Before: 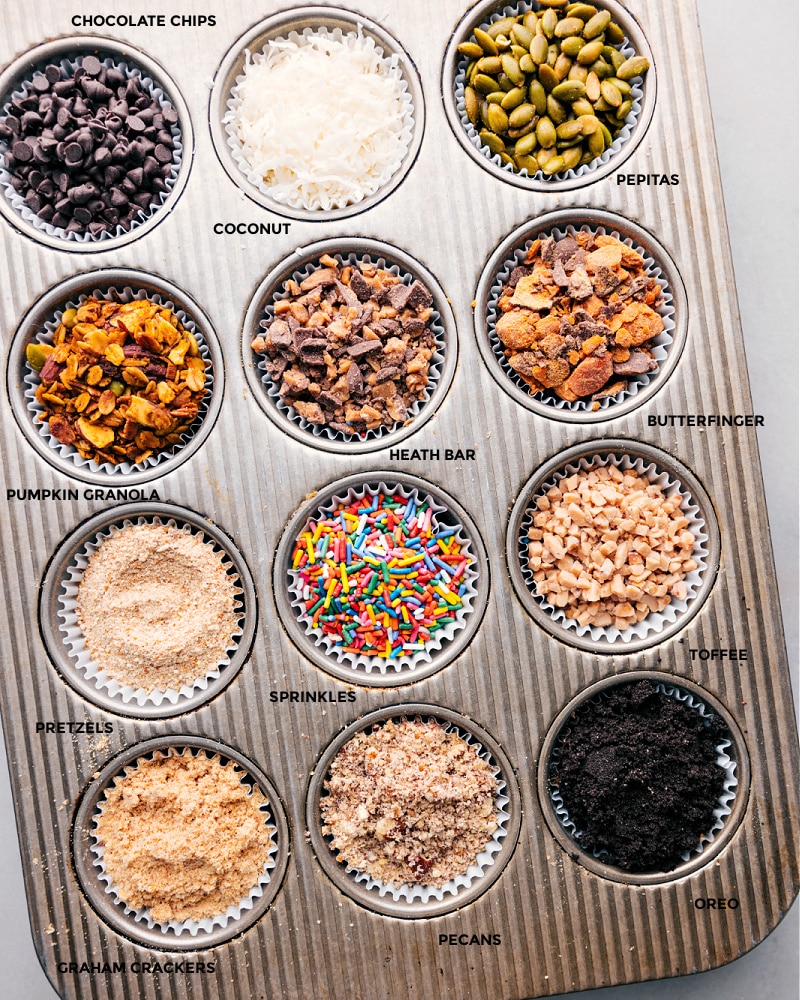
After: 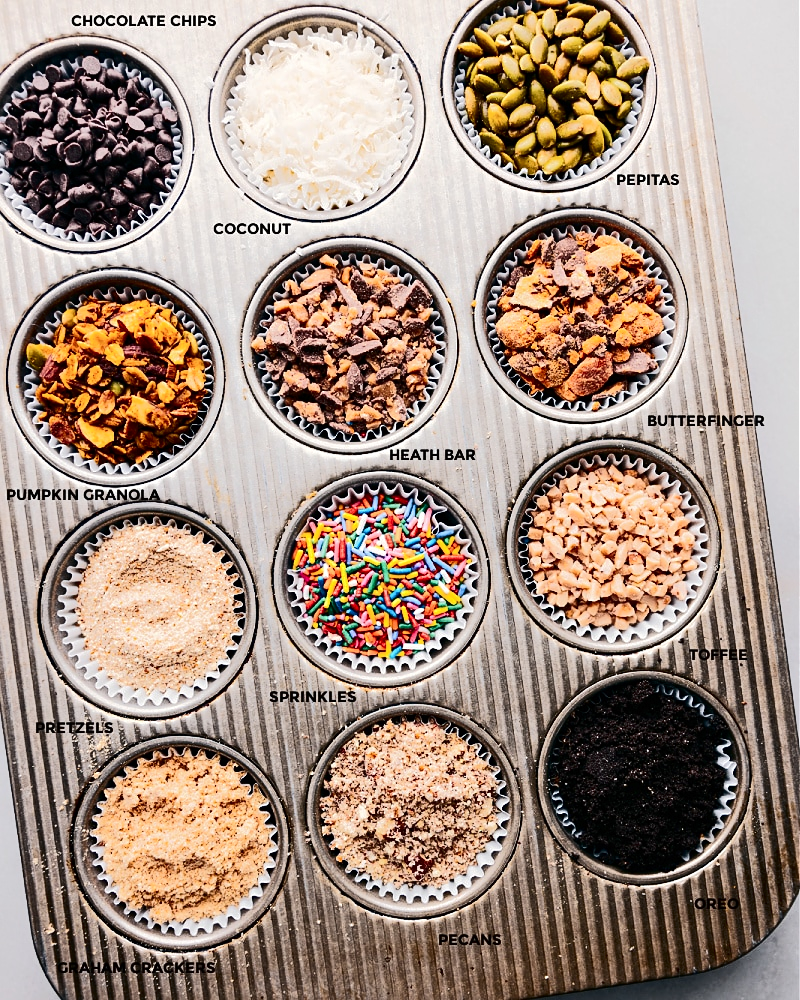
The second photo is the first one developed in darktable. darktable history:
sharpen: amount 0.201
tone curve: curves: ch0 [(0, 0) (0.003, 0.006) (0.011, 0.006) (0.025, 0.008) (0.044, 0.014) (0.069, 0.02) (0.1, 0.025) (0.136, 0.037) (0.177, 0.053) (0.224, 0.086) (0.277, 0.13) (0.335, 0.189) (0.399, 0.253) (0.468, 0.375) (0.543, 0.521) (0.623, 0.671) (0.709, 0.789) (0.801, 0.841) (0.898, 0.889) (1, 1)], color space Lab, independent channels, preserve colors none
color correction: highlights b* 0.003
